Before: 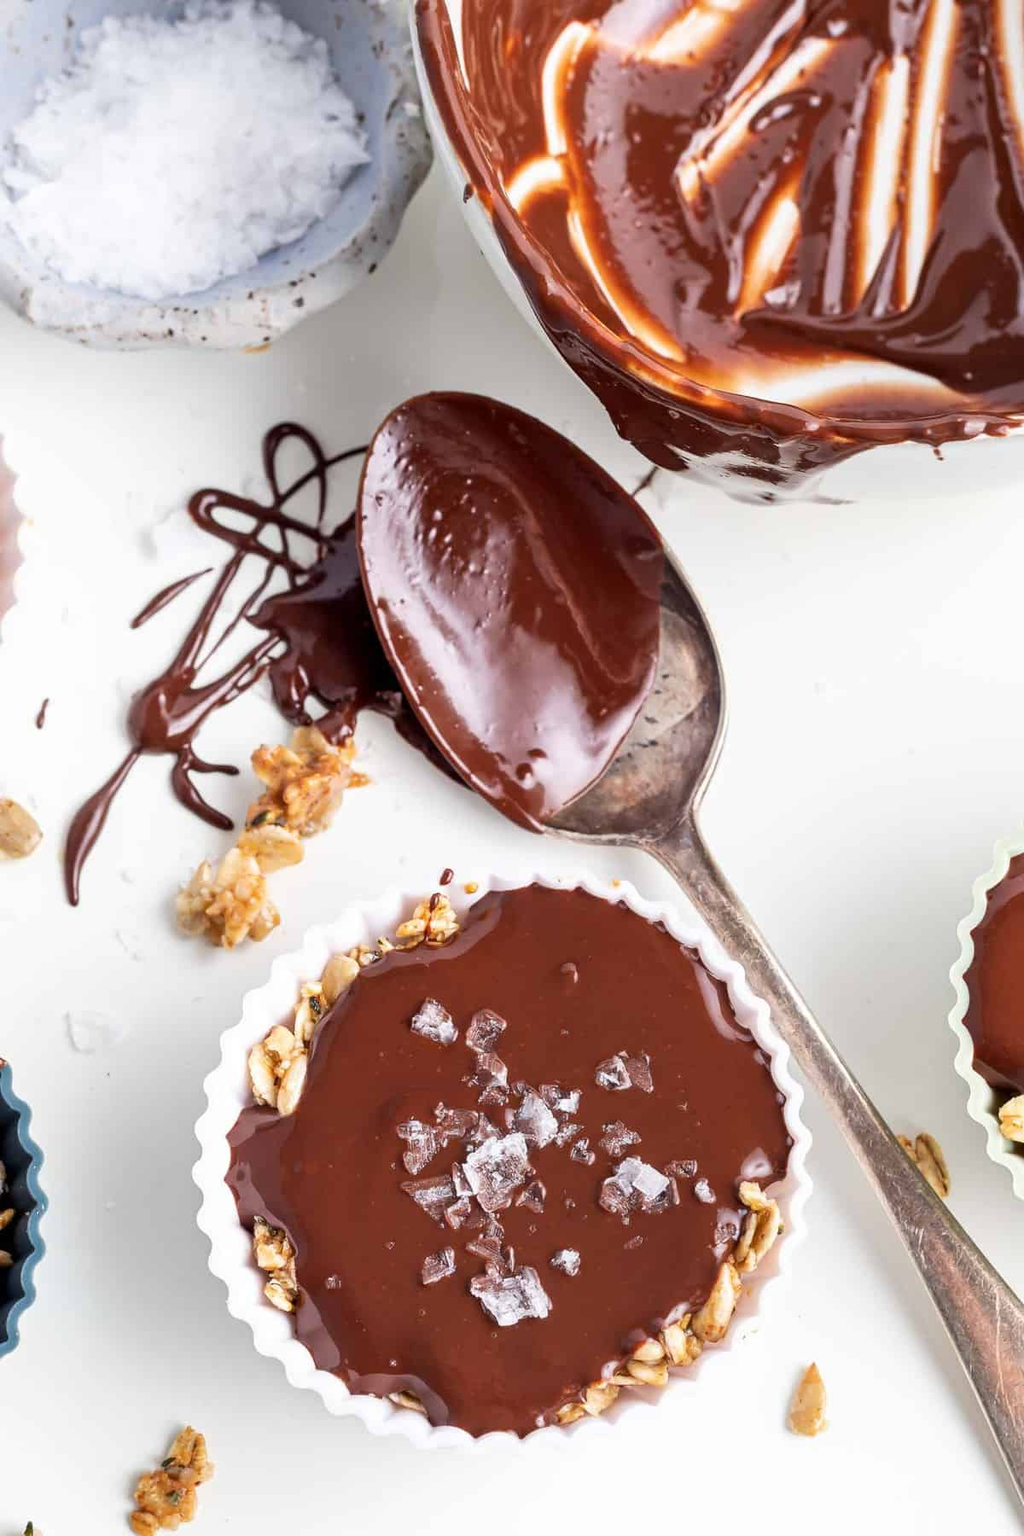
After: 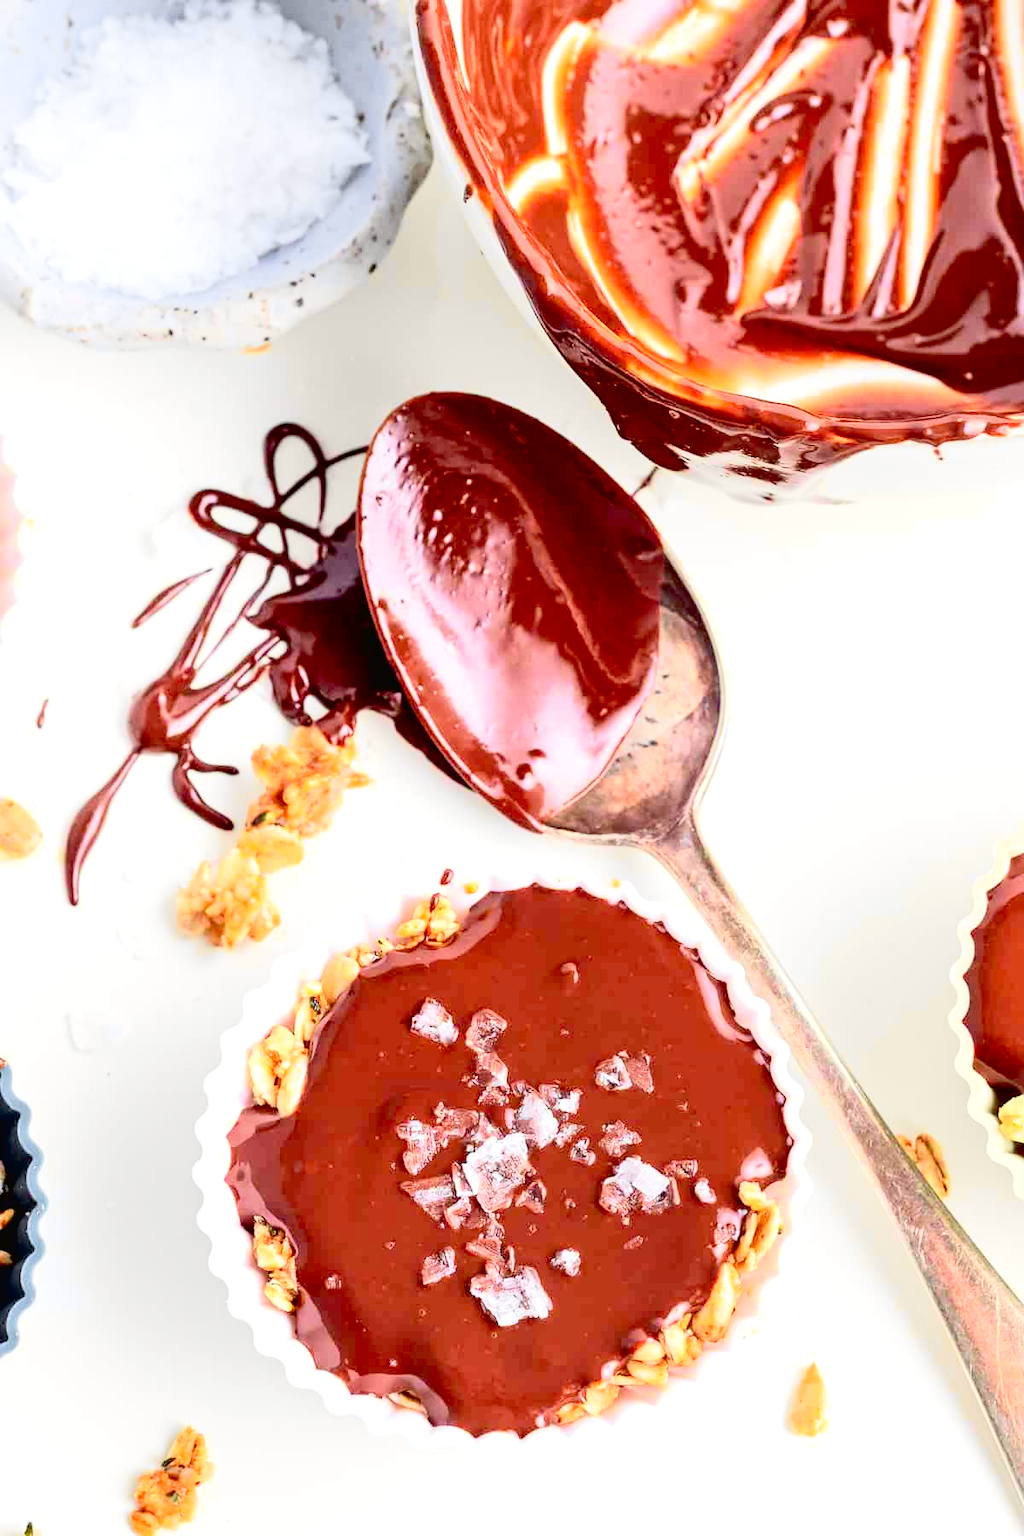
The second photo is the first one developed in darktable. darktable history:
tone curve: curves: ch0 [(0, 0.017) (0.239, 0.277) (0.508, 0.593) (0.826, 0.855) (1, 0.945)]; ch1 [(0, 0) (0.401, 0.42) (0.442, 0.47) (0.492, 0.498) (0.511, 0.504) (0.555, 0.586) (0.681, 0.739) (1, 1)]; ch2 [(0, 0) (0.411, 0.433) (0.5, 0.504) (0.545, 0.574) (1, 1)], color space Lab, independent channels, preserve colors none
exposure: black level correction 0.012, exposure 0.7 EV, compensate exposure bias true, compensate highlight preservation false
contrast brightness saturation: contrast 0.15, brightness 0.05
